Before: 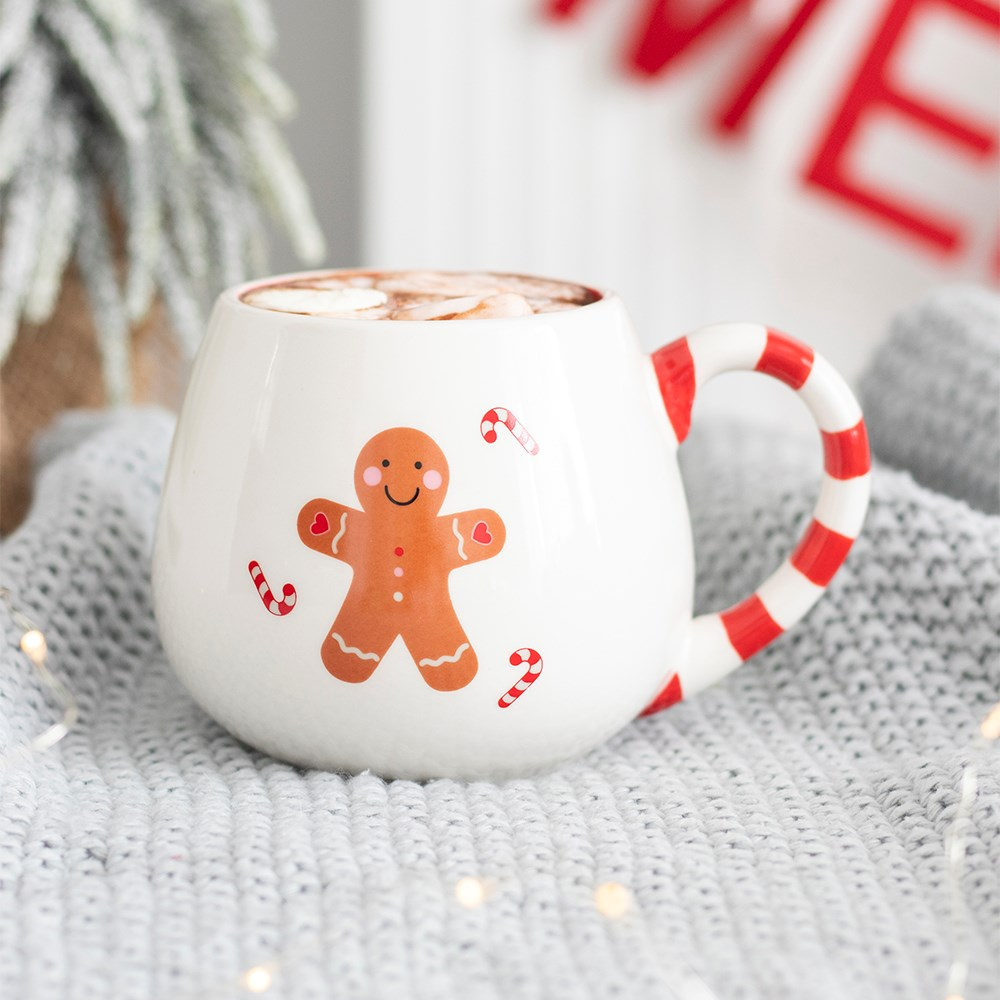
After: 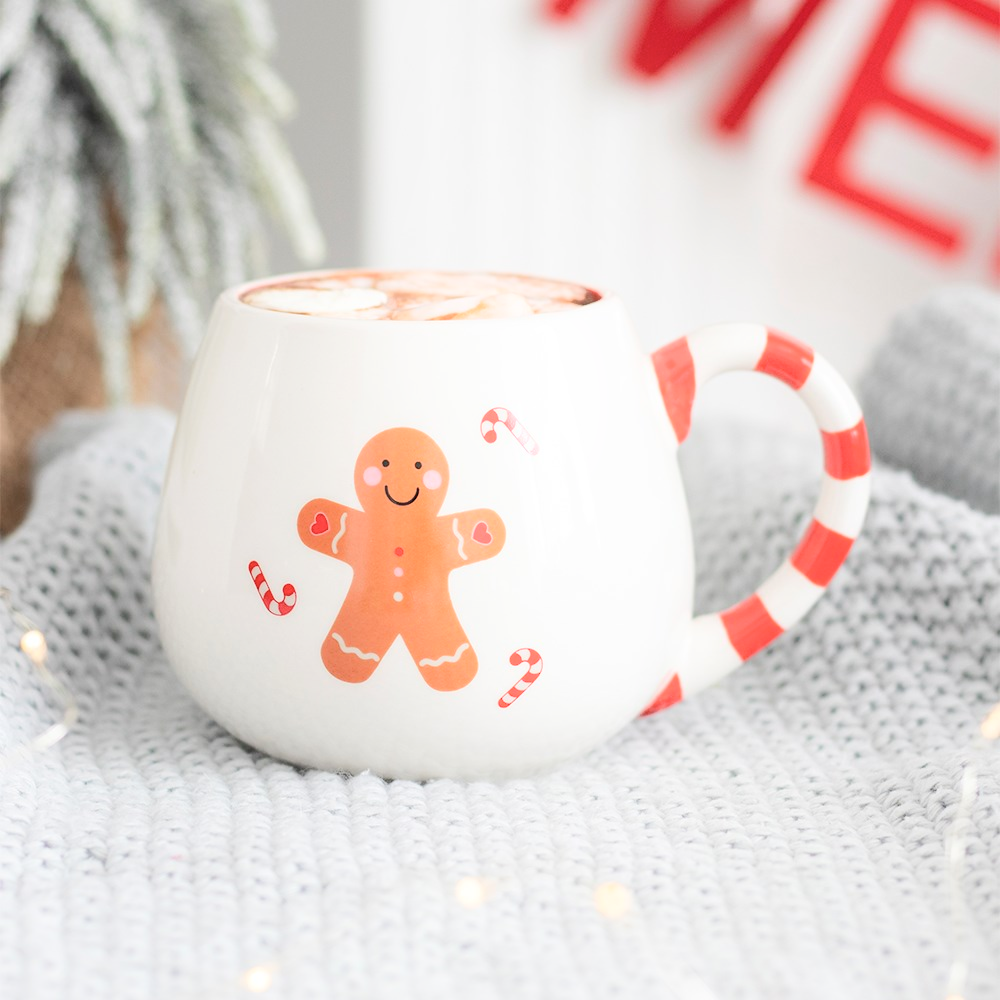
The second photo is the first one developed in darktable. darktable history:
shadows and highlights: shadows -26.14, highlights 48.26, soften with gaussian
